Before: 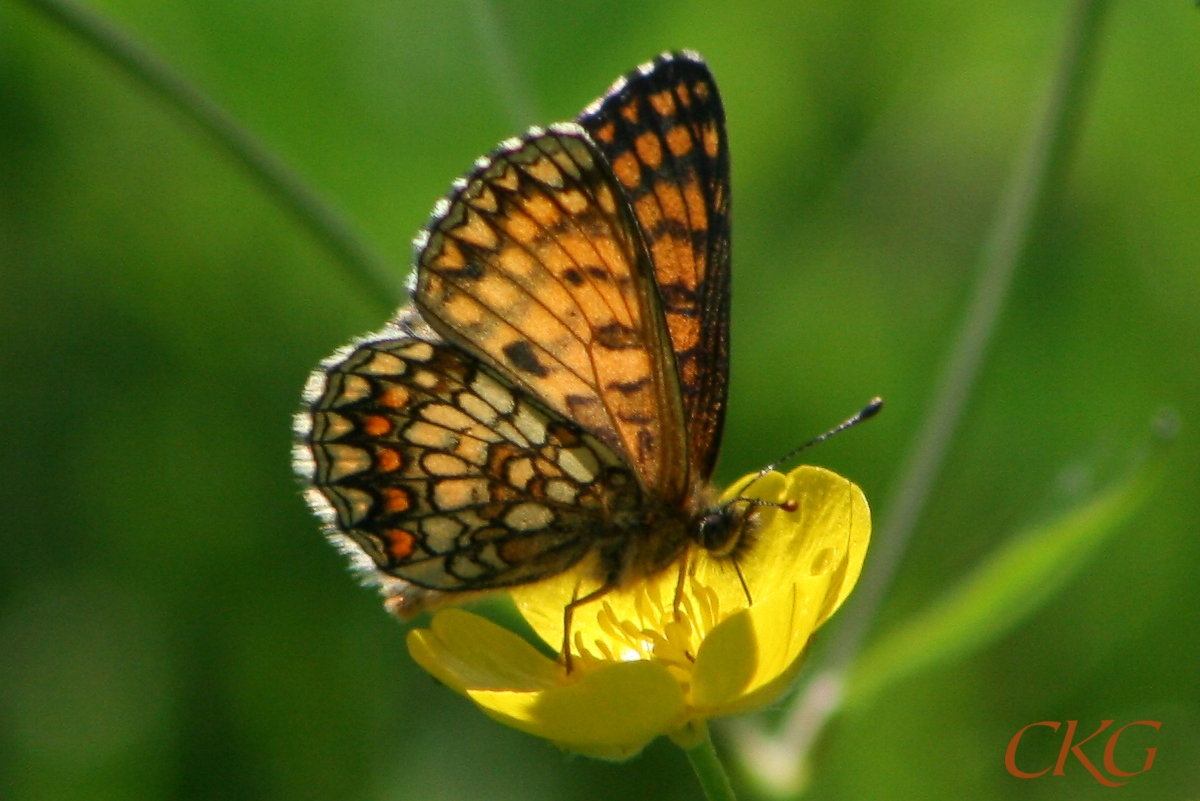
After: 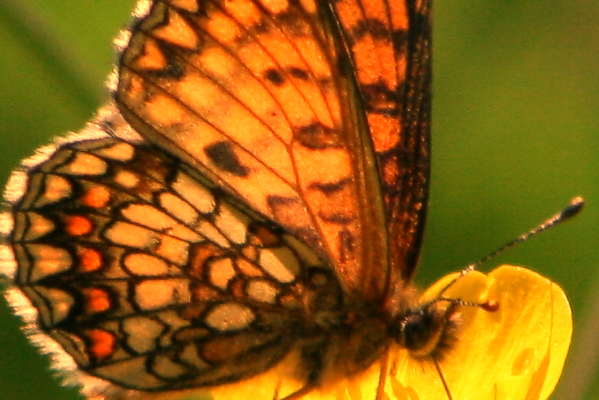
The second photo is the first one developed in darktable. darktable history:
white balance: red 1.467, blue 0.684
crop: left 25%, top 25%, right 25%, bottom 25%
